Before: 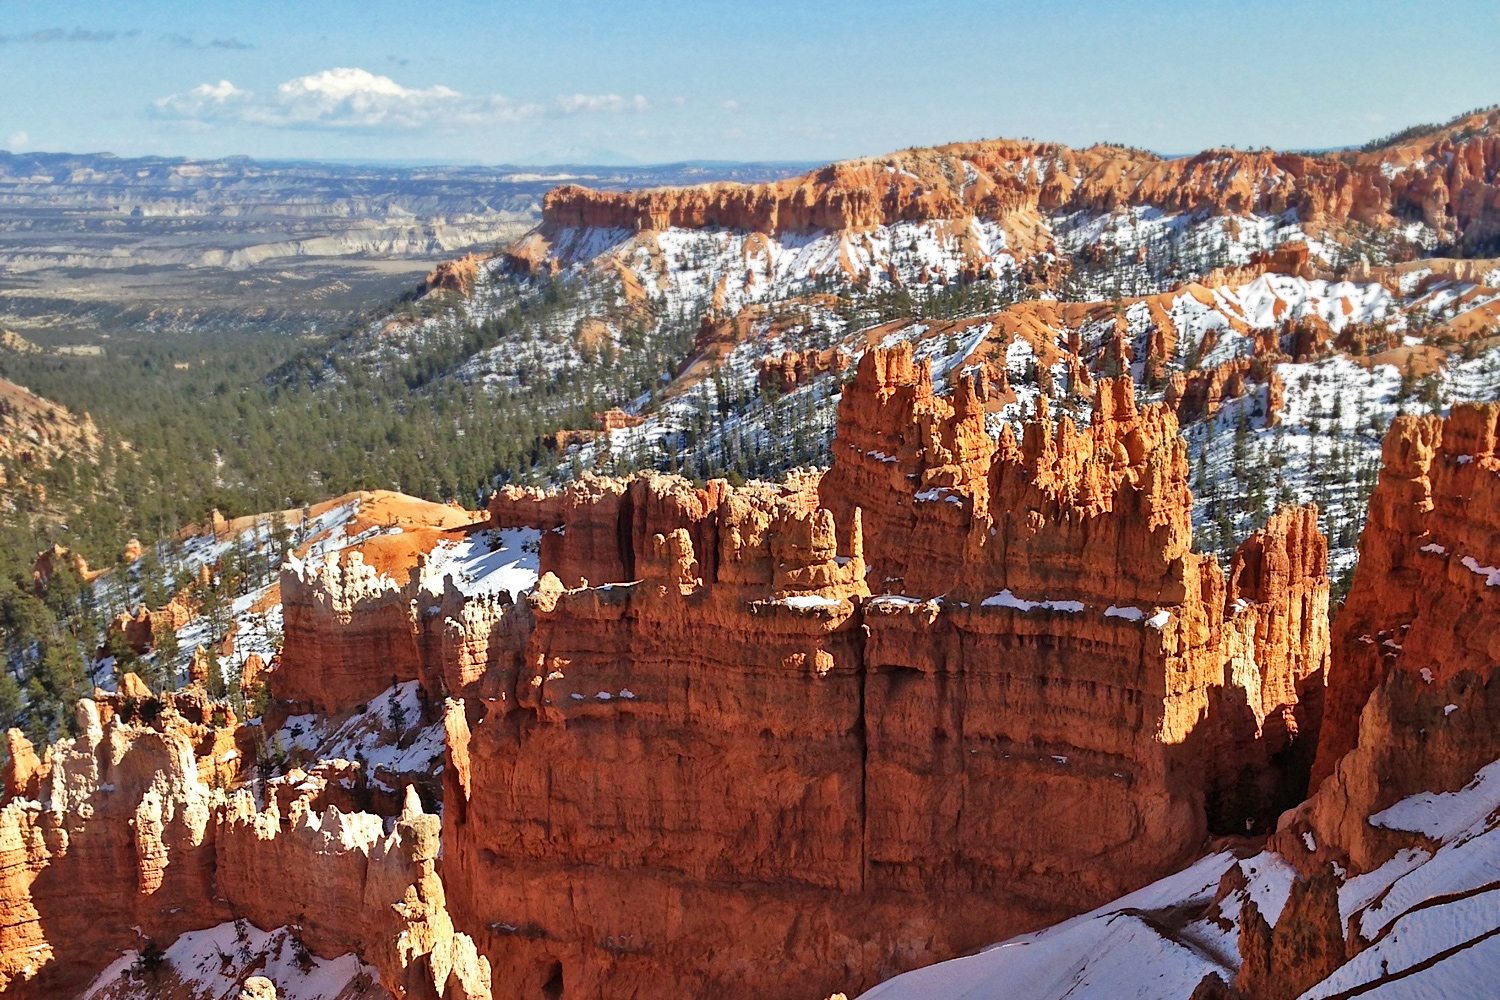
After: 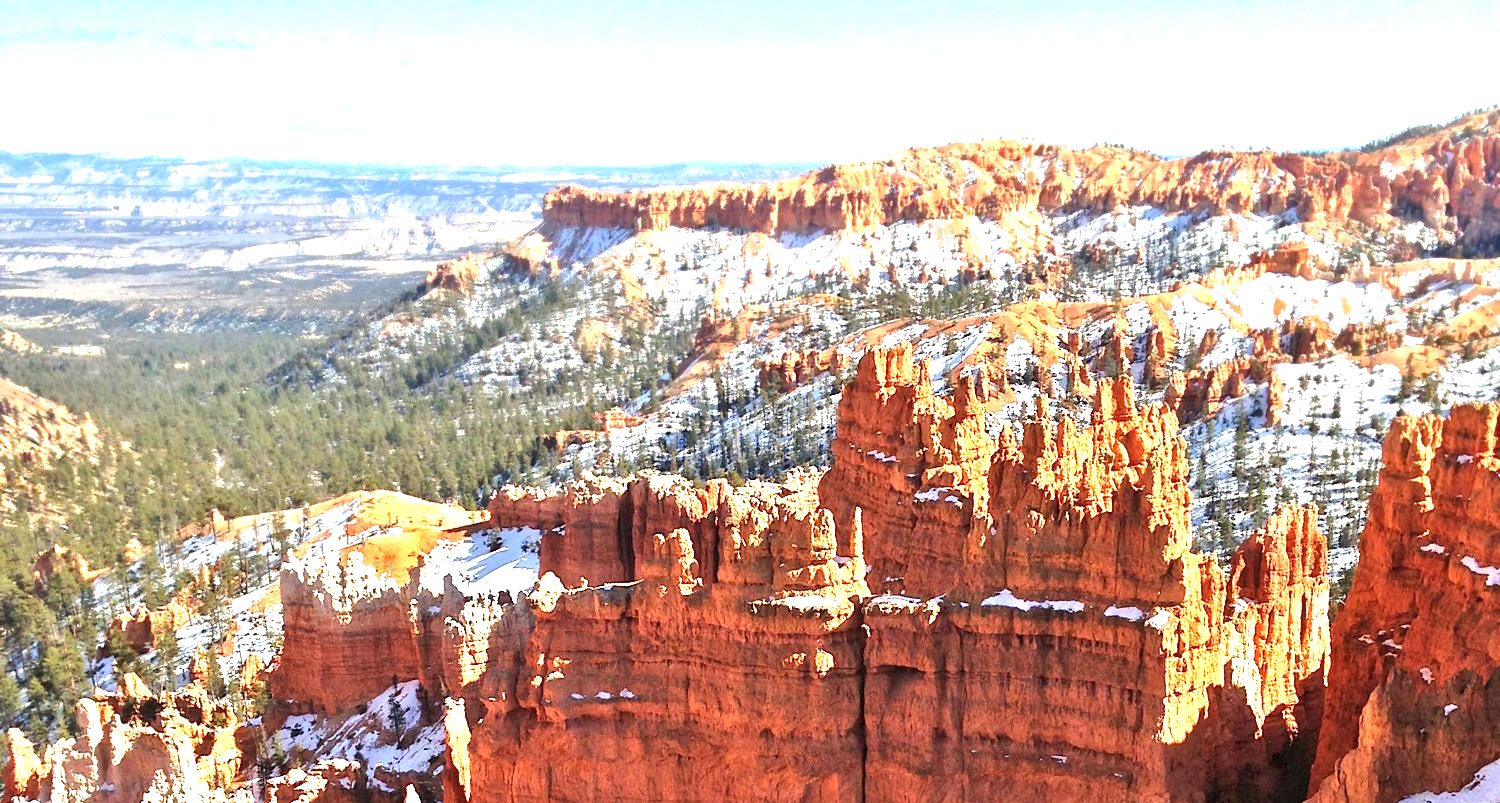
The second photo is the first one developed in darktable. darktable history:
crop: bottom 19.601%
exposure: black level correction 0, exposure 1.484 EV, compensate highlight preservation false
